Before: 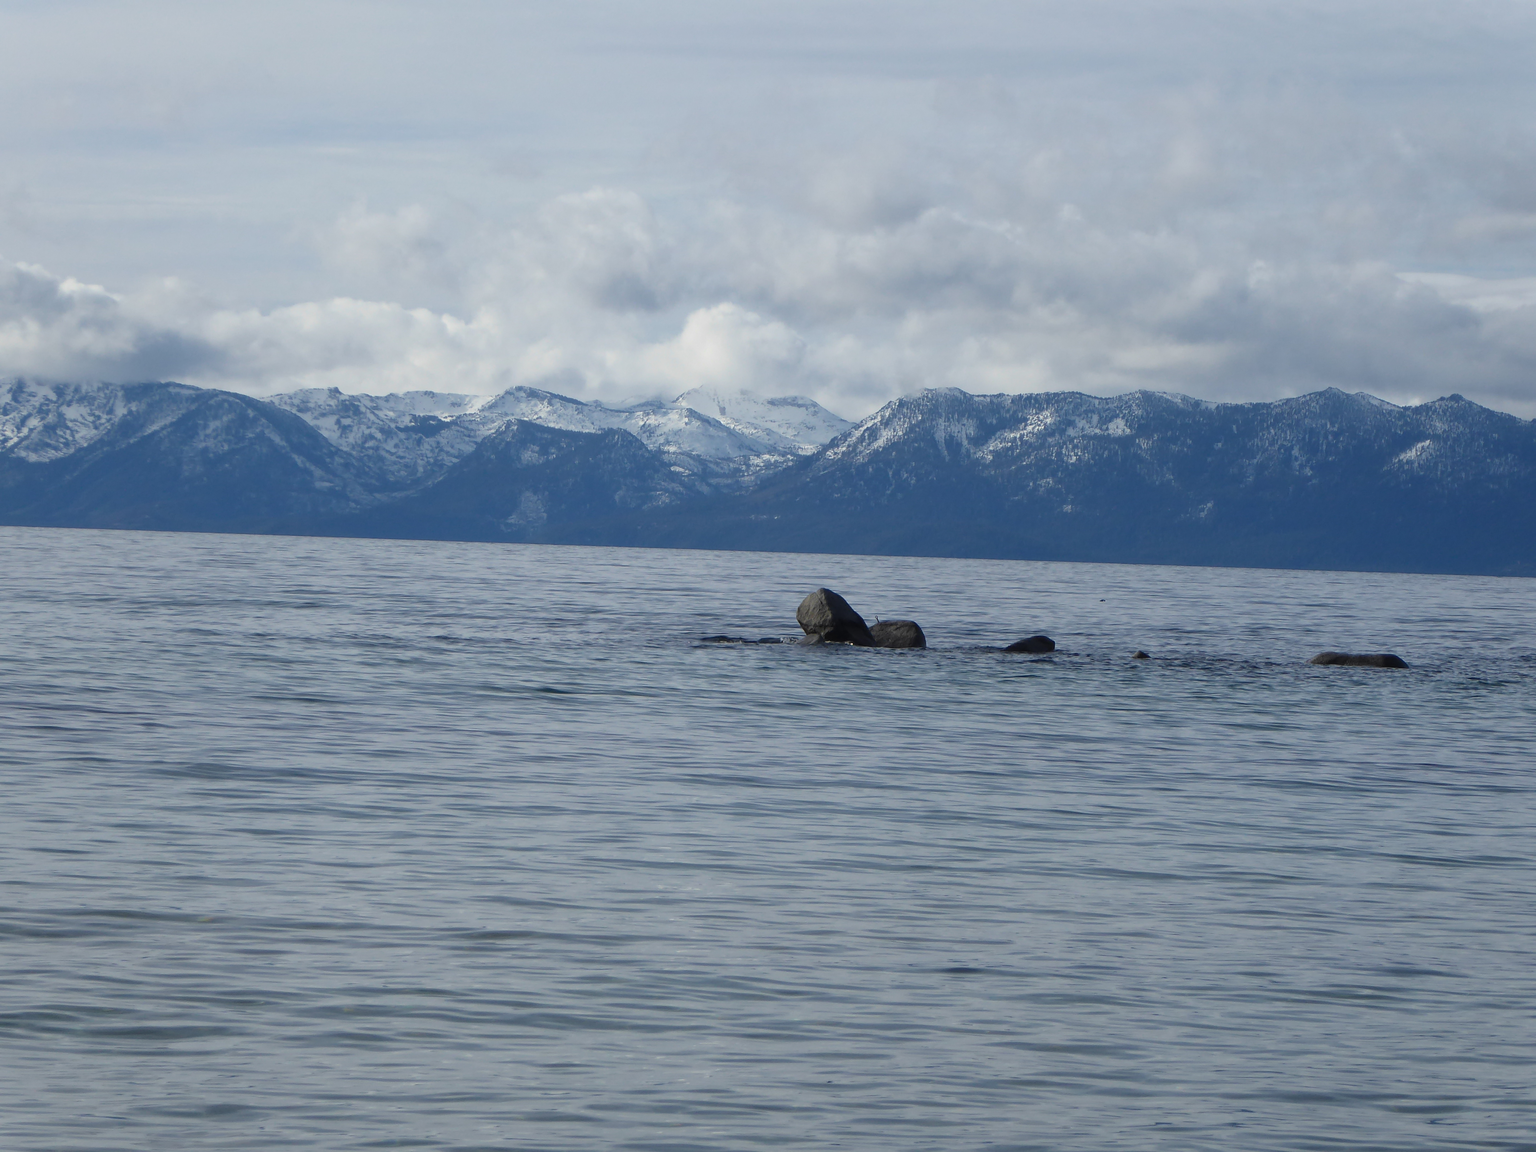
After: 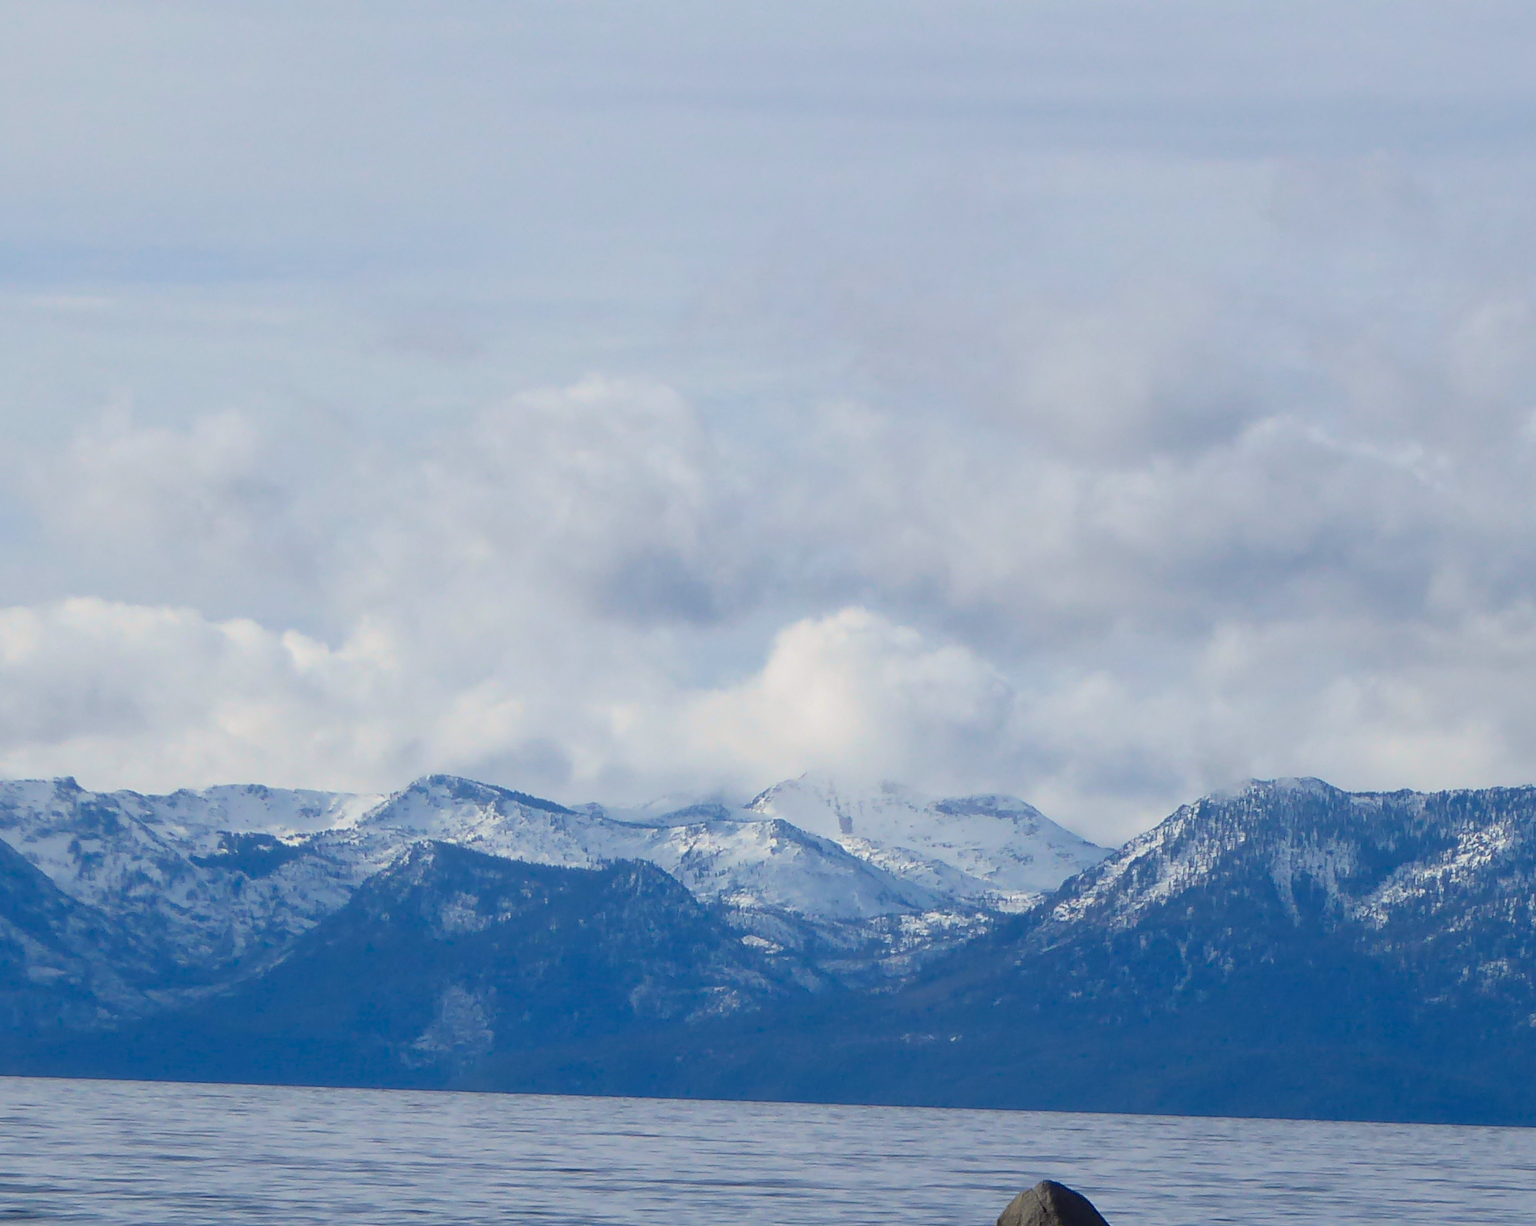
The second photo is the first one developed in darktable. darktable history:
crop: left 19.62%, right 30.534%, bottom 46.913%
color balance rgb: power › chroma 0.312%, power › hue 24.97°, highlights gain › chroma 0.299%, highlights gain › hue 331.7°, linear chroma grading › global chroma 14.941%, perceptual saturation grading › global saturation 19.523%, global vibrance 20.542%
